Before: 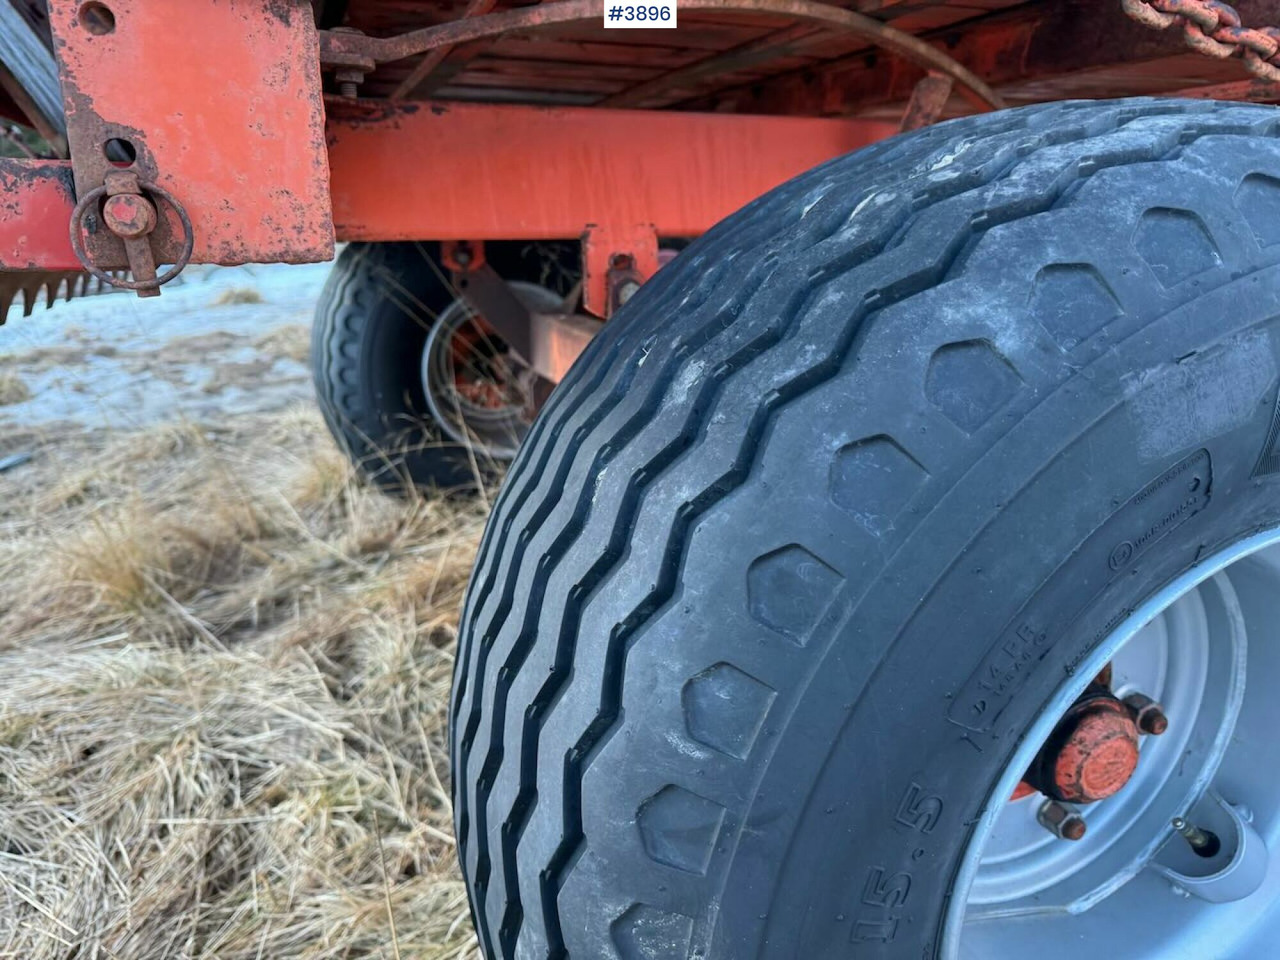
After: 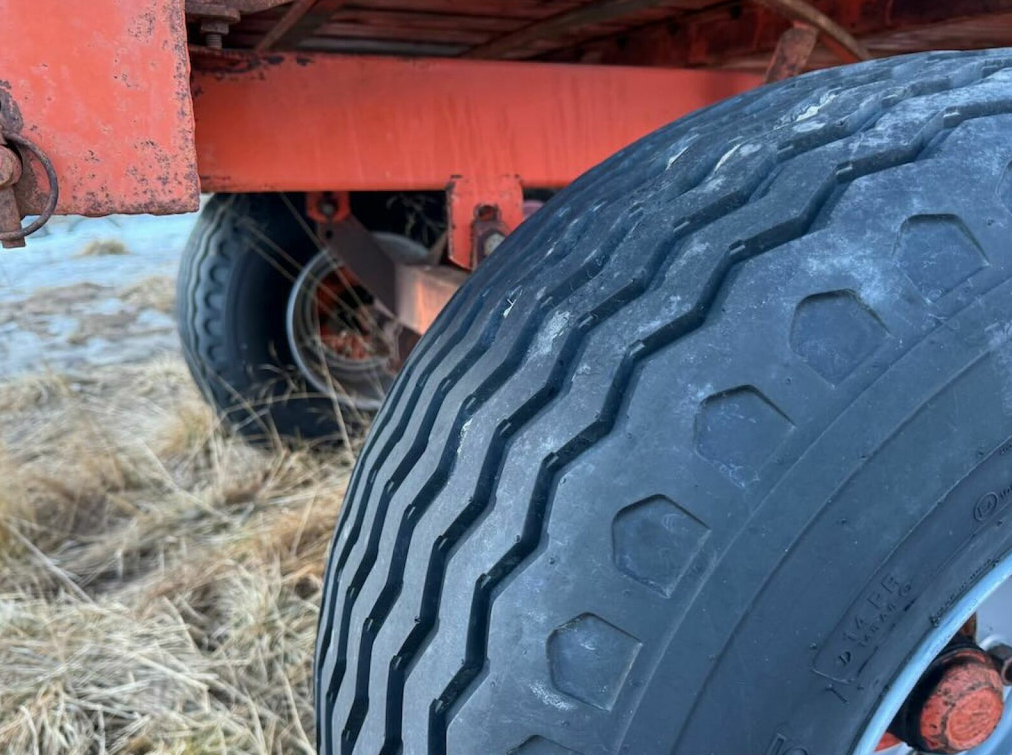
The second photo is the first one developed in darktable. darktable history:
crop and rotate: left 10.612%, top 5.129%, right 10.321%, bottom 16.142%
